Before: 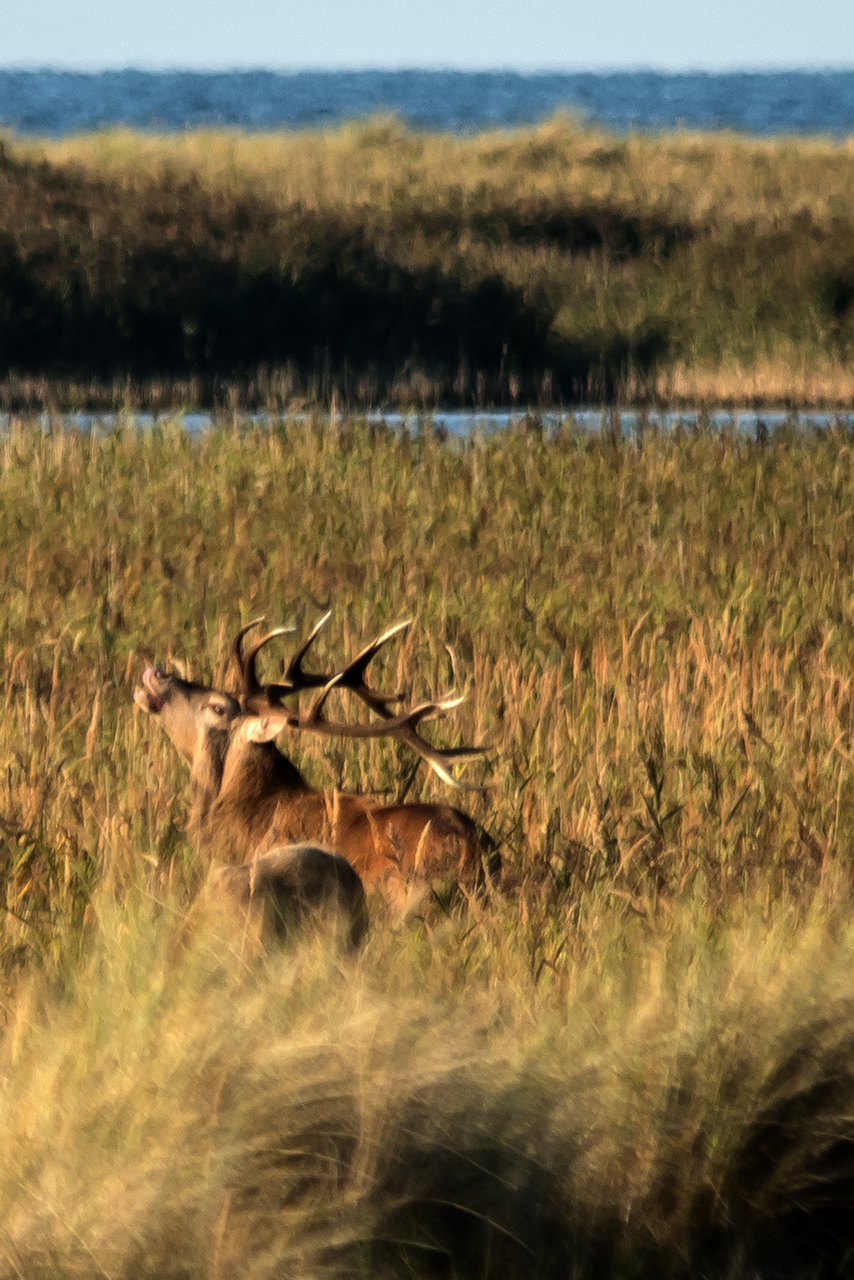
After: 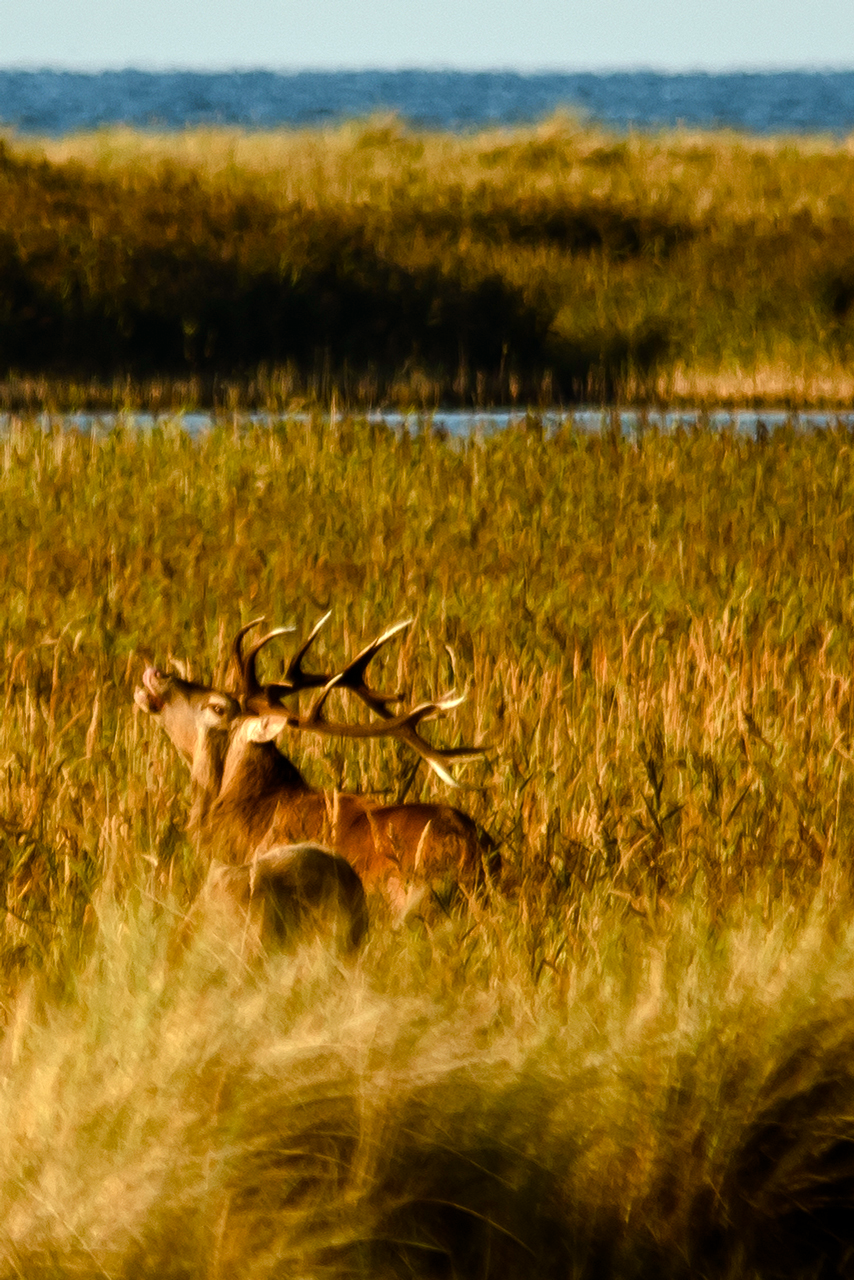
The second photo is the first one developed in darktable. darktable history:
color balance rgb: power › chroma 2.512%, power › hue 67.07°, perceptual saturation grading › global saturation 0.052%, perceptual saturation grading › highlights -16.983%, perceptual saturation grading › mid-tones 33.389%, perceptual saturation grading › shadows 50.579%, global vibrance 20%
